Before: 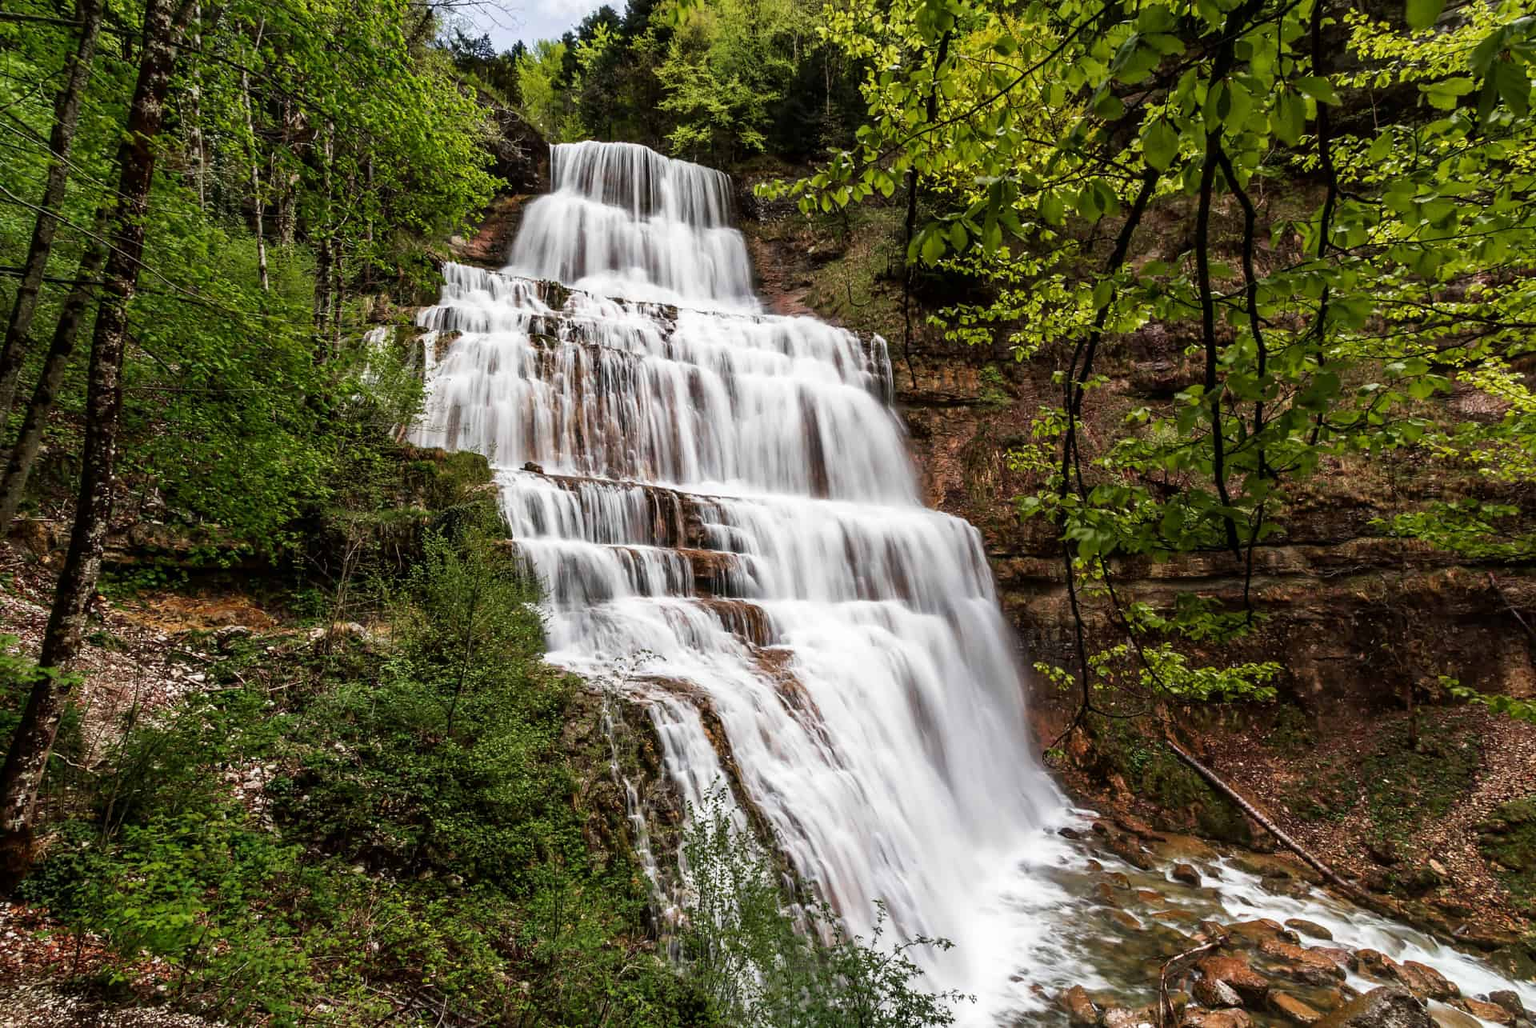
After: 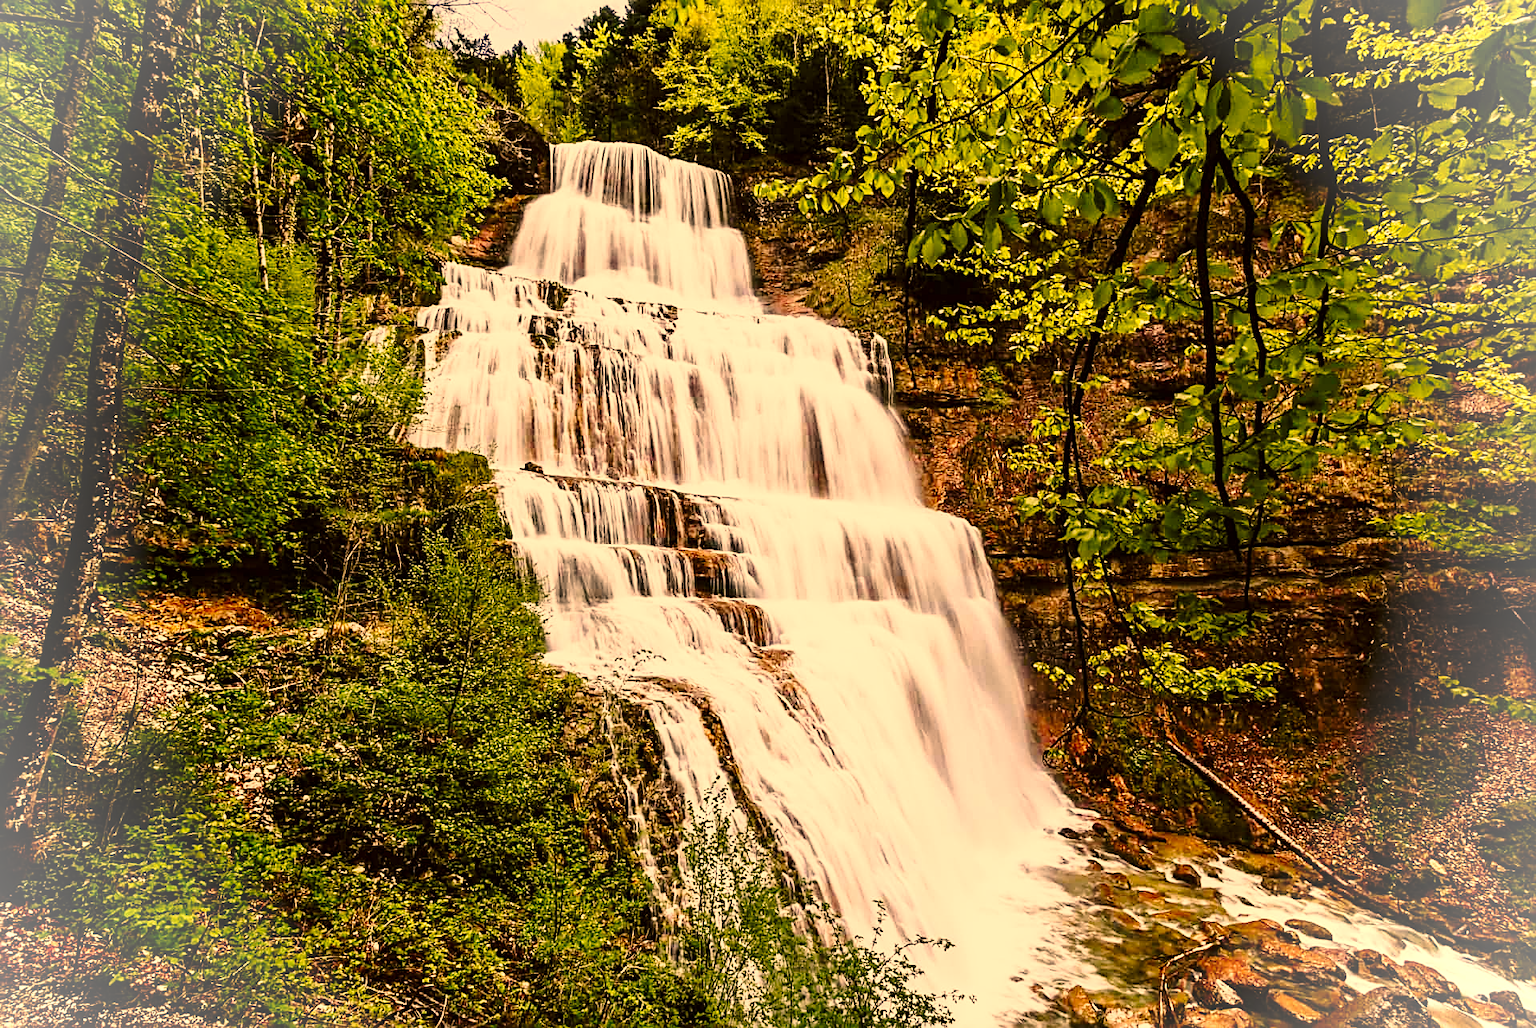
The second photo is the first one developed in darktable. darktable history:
sharpen: radius 2.574, amount 0.684
color correction: highlights a* 18.43, highlights b* 34.93, shadows a* 1.2, shadows b* 6.29, saturation 1.03
base curve: curves: ch0 [(0, 0) (0.028, 0.03) (0.121, 0.232) (0.46, 0.748) (0.859, 0.968) (1, 1)], preserve colors none
vignetting: brightness 0.281, saturation -0.001, unbound false
